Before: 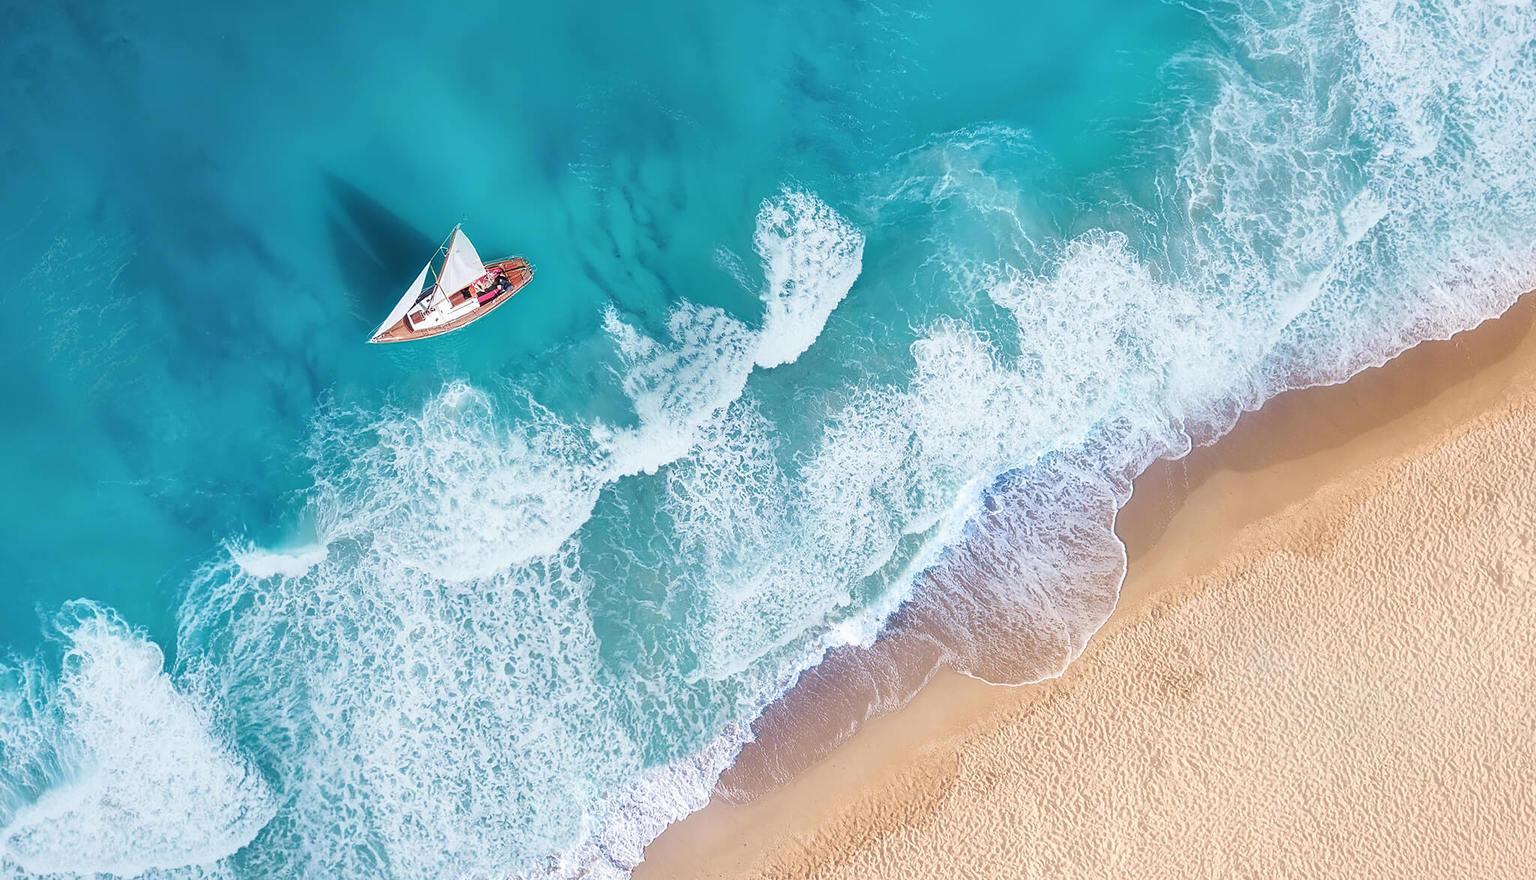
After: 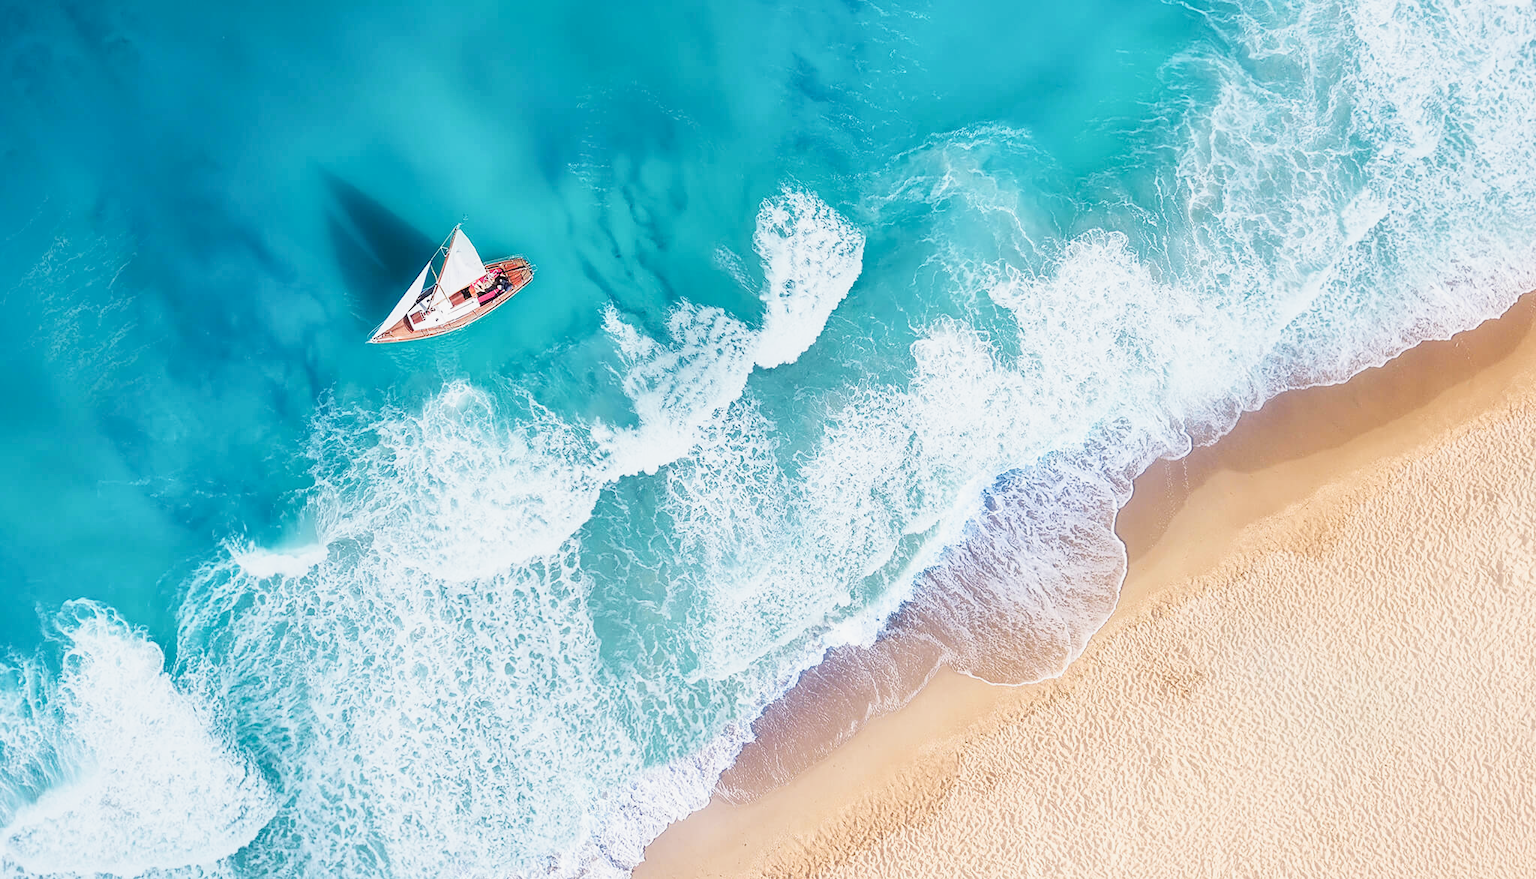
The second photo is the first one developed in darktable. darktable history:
contrast brightness saturation: contrast 0.071
tone curve: curves: ch0 [(0, 0.039) (0.104, 0.094) (0.285, 0.301) (0.689, 0.764) (0.89, 0.926) (0.994, 0.971)]; ch1 [(0, 0) (0.337, 0.249) (0.437, 0.411) (0.485, 0.487) (0.515, 0.514) (0.566, 0.563) (0.641, 0.655) (1, 1)]; ch2 [(0, 0) (0.314, 0.301) (0.421, 0.411) (0.502, 0.505) (0.528, 0.54) (0.557, 0.555) (0.612, 0.583) (0.722, 0.67) (1, 1)], preserve colors none
